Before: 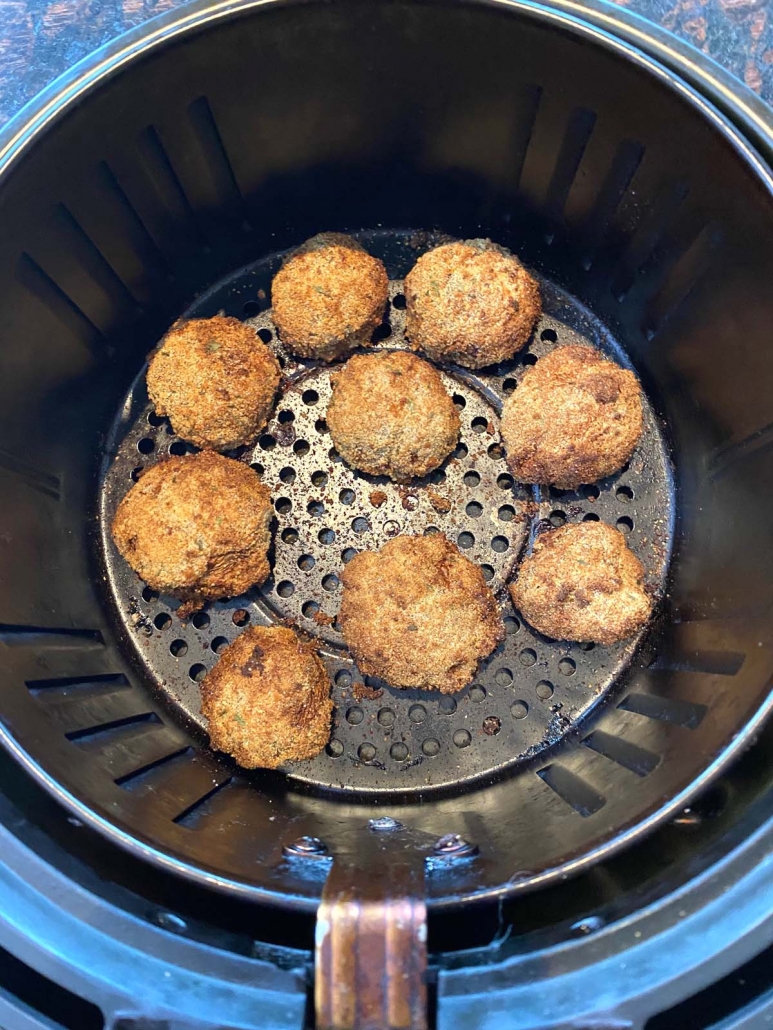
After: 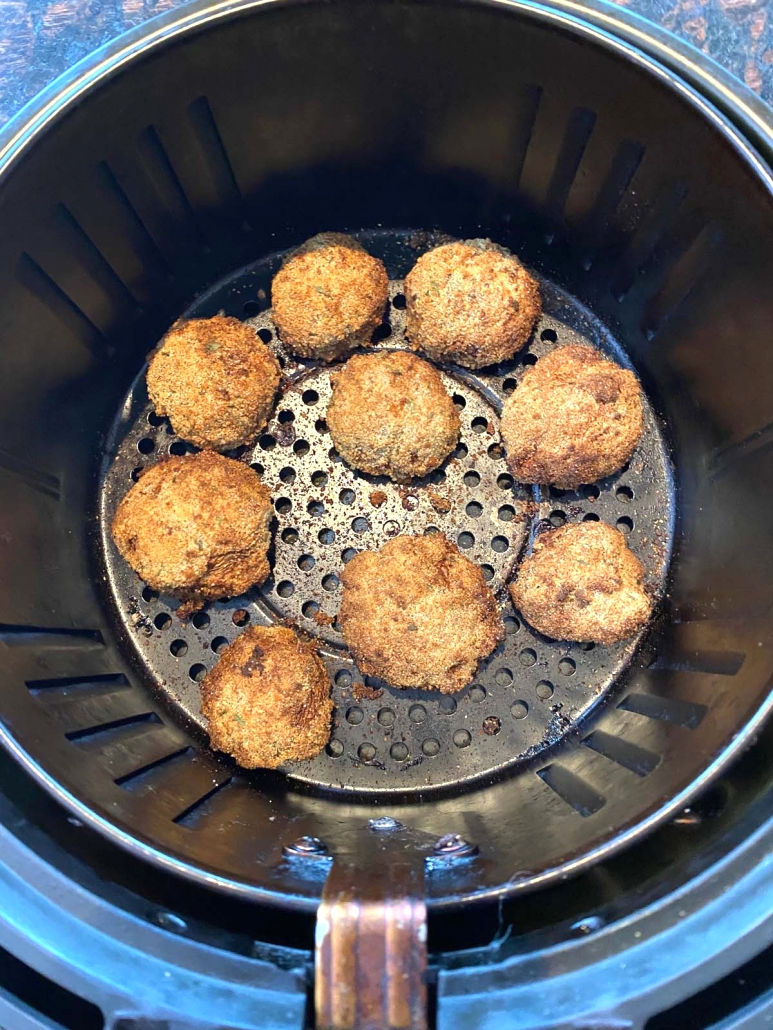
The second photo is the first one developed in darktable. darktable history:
exposure: exposure 0.205 EV, compensate highlight preservation false
